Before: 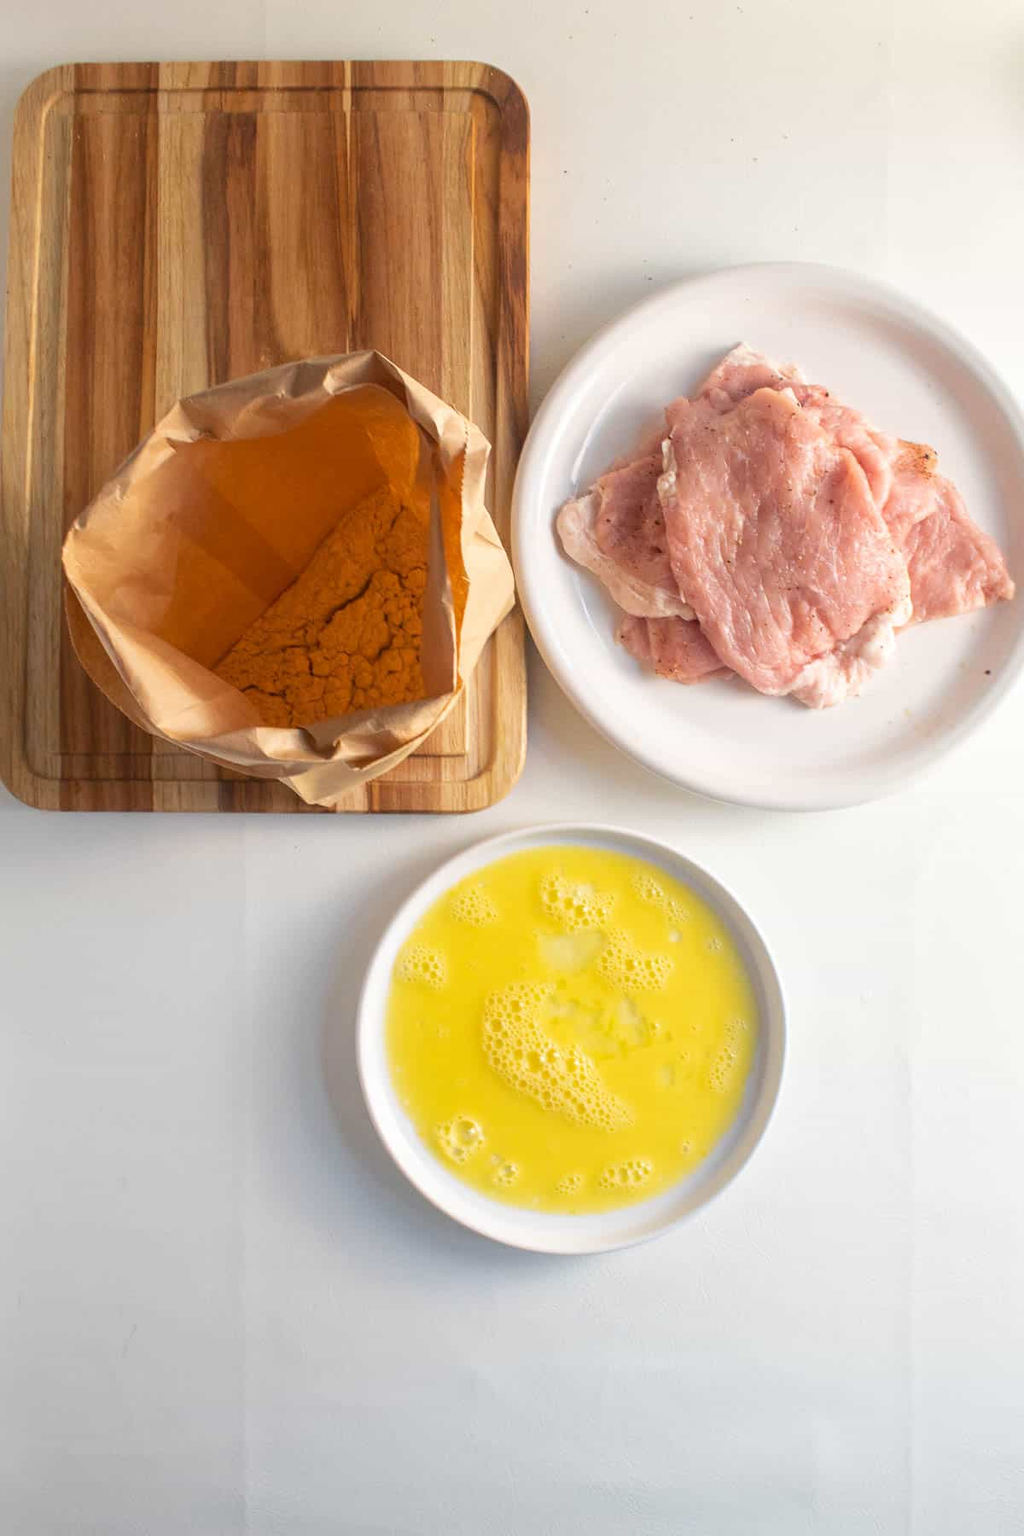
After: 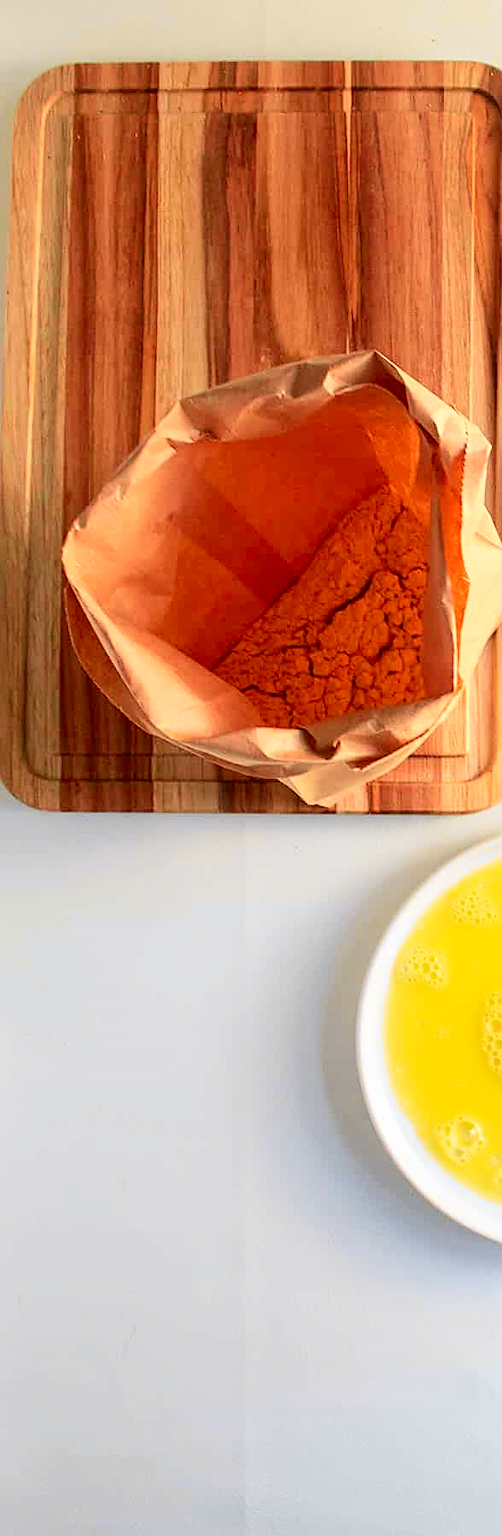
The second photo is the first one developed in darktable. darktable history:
sharpen: on, module defaults
tone curve: curves: ch0 [(0, 0.01) (0.133, 0.057) (0.338, 0.327) (0.494, 0.55) (0.726, 0.807) (1, 1)]; ch1 [(0, 0) (0.346, 0.324) (0.45, 0.431) (0.5, 0.5) (0.522, 0.517) (0.543, 0.578) (1, 1)]; ch2 [(0, 0) (0.44, 0.424) (0.501, 0.499) (0.564, 0.611) (0.622, 0.667) (0.707, 0.746) (1, 1)], color space Lab, independent channels, preserve colors none
crop and rotate: left 0%, top 0%, right 50.845%
